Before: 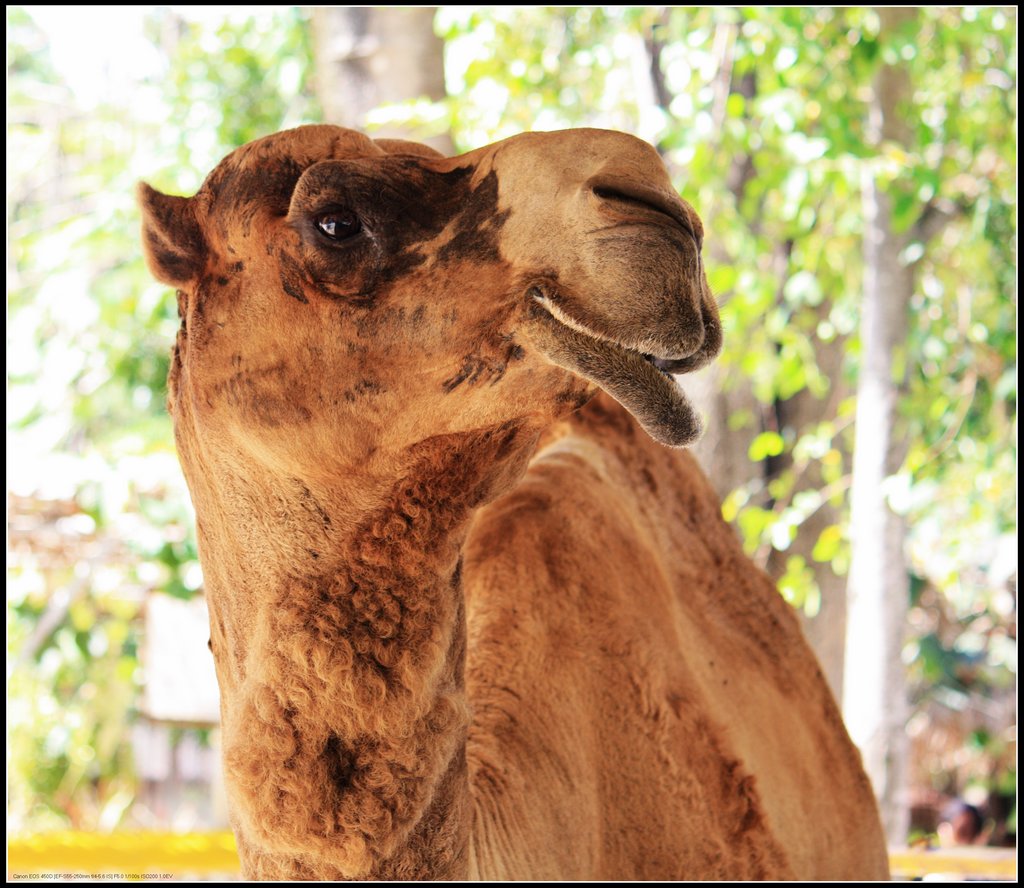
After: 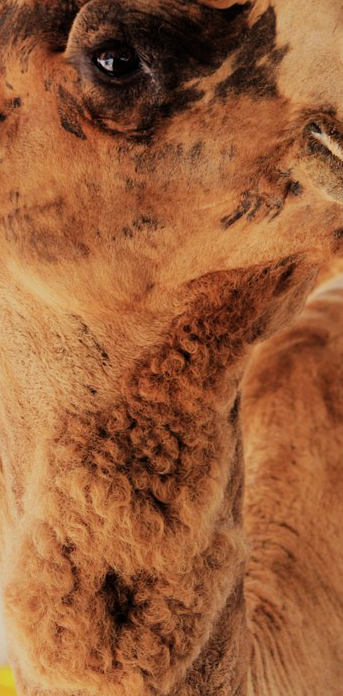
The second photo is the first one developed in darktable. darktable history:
filmic rgb: black relative exposure -7.65 EV, white relative exposure 4.56 EV, hardness 3.61, color science v6 (2022)
crop and rotate: left 21.77%, top 18.528%, right 44.676%, bottom 2.997%
